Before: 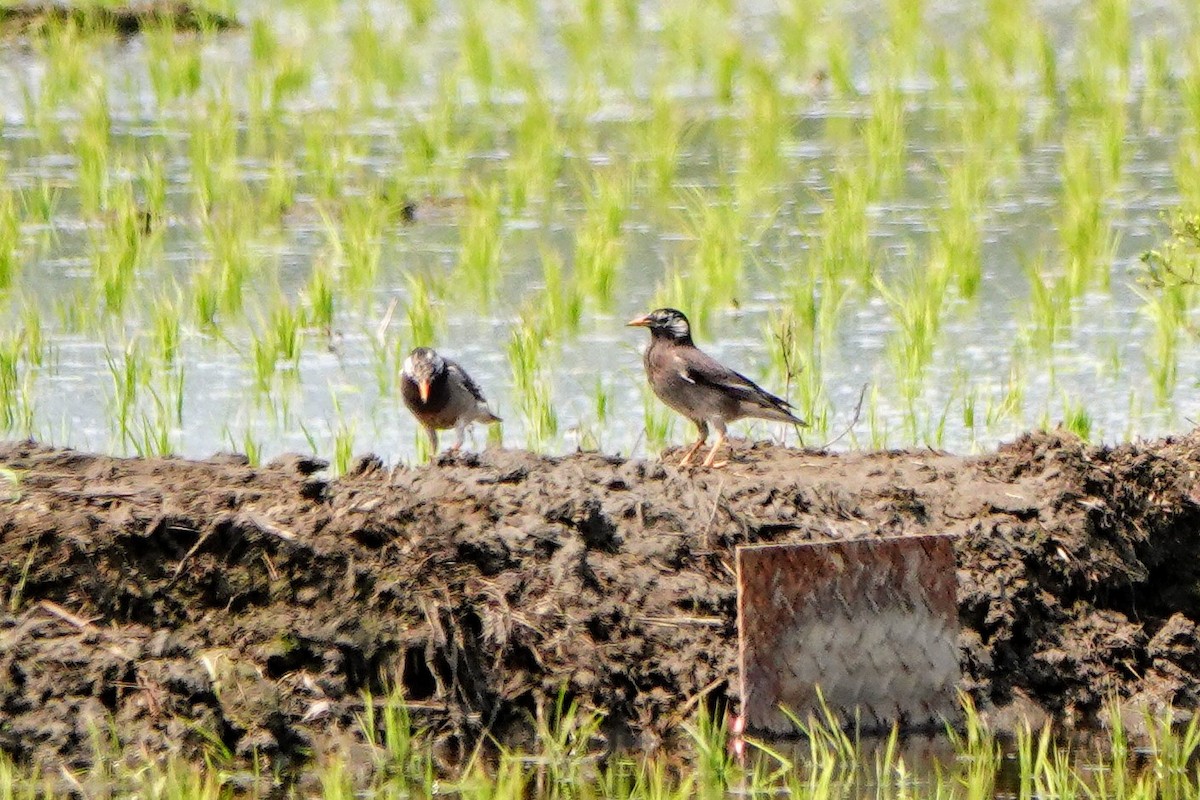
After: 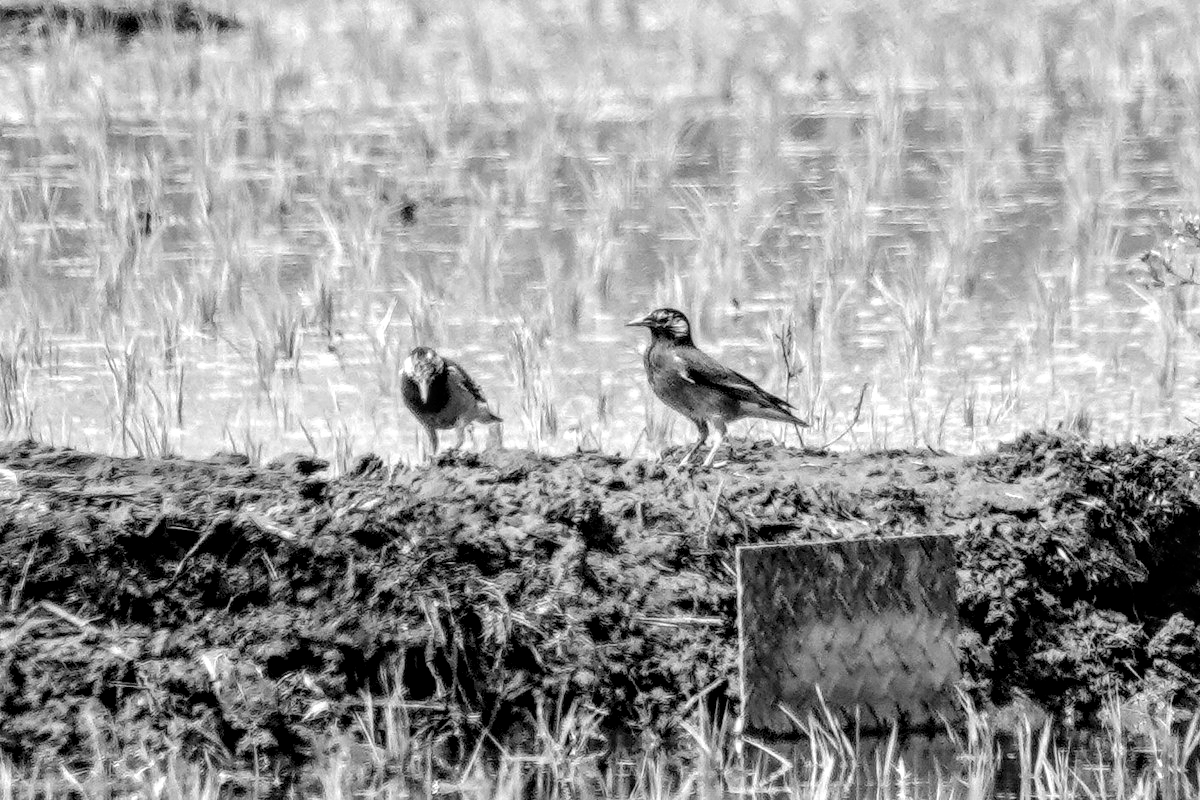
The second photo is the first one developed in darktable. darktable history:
color balance: lift [1, 1.015, 0.987, 0.985], gamma [1, 0.959, 1.042, 0.958], gain [0.927, 0.938, 1.072, 0.928], contrast 1.5%
monochrome: on, module defaults
local contrast: highlights 25%, detail 150%
exposure: black level correction 0.001, exposure 0.191 EV, compensate highlight preservation false
